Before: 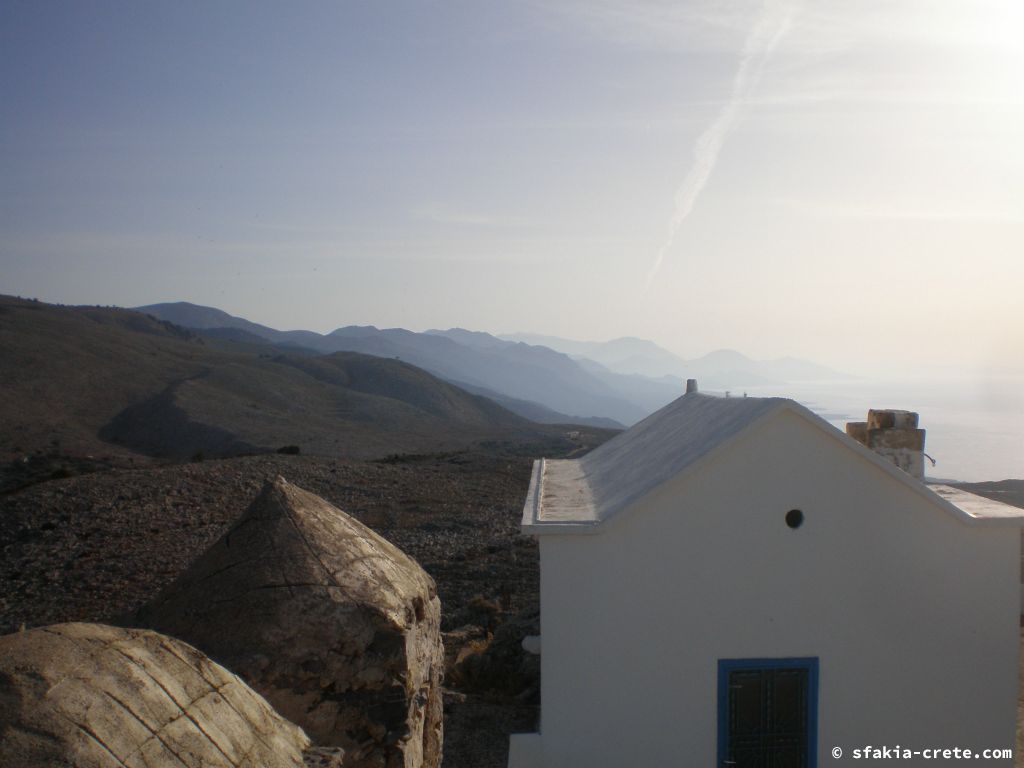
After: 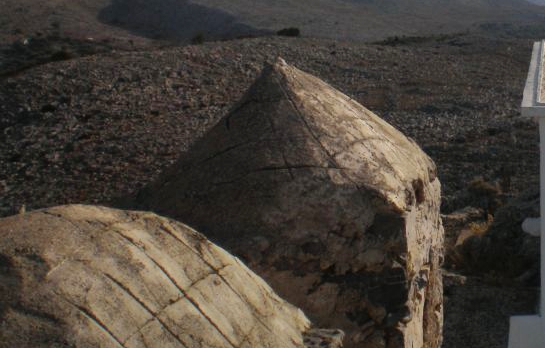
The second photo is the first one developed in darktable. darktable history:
crop and rotate: top 54.506%, right 46.756%, bottom 0.169%
shadows and highlights: soften with gaussian
